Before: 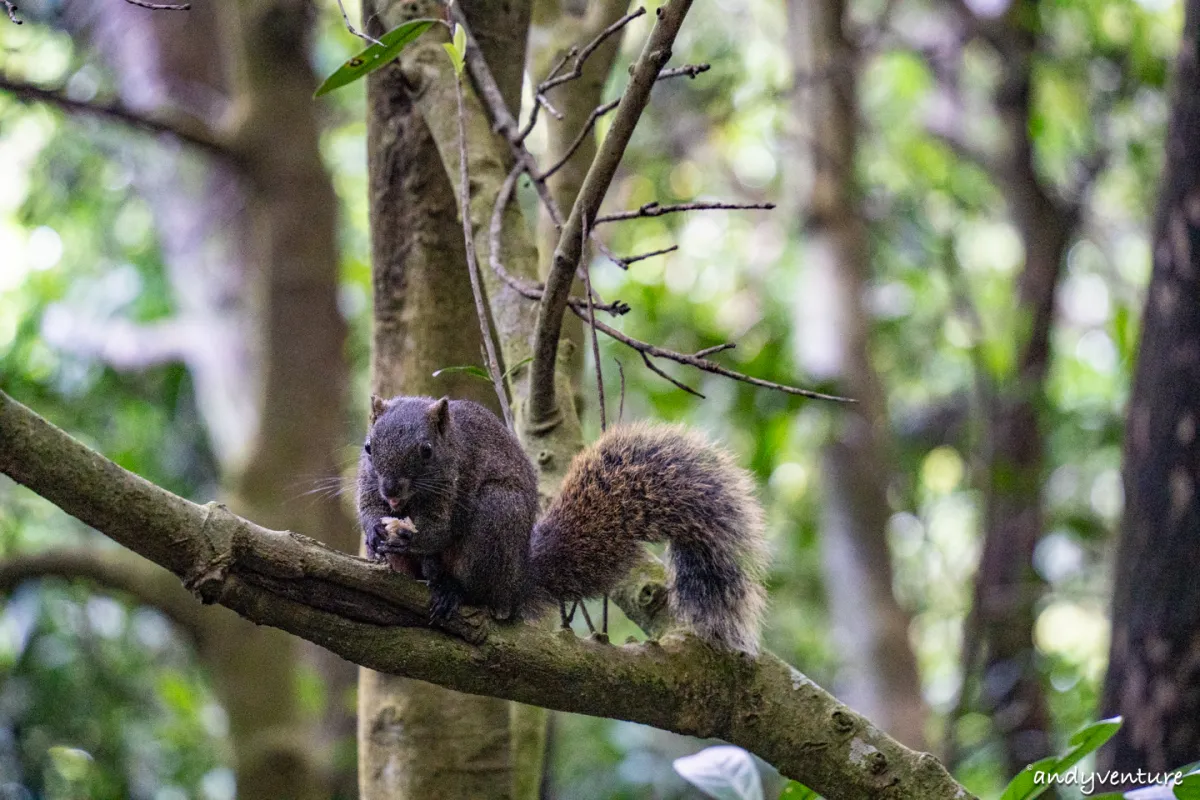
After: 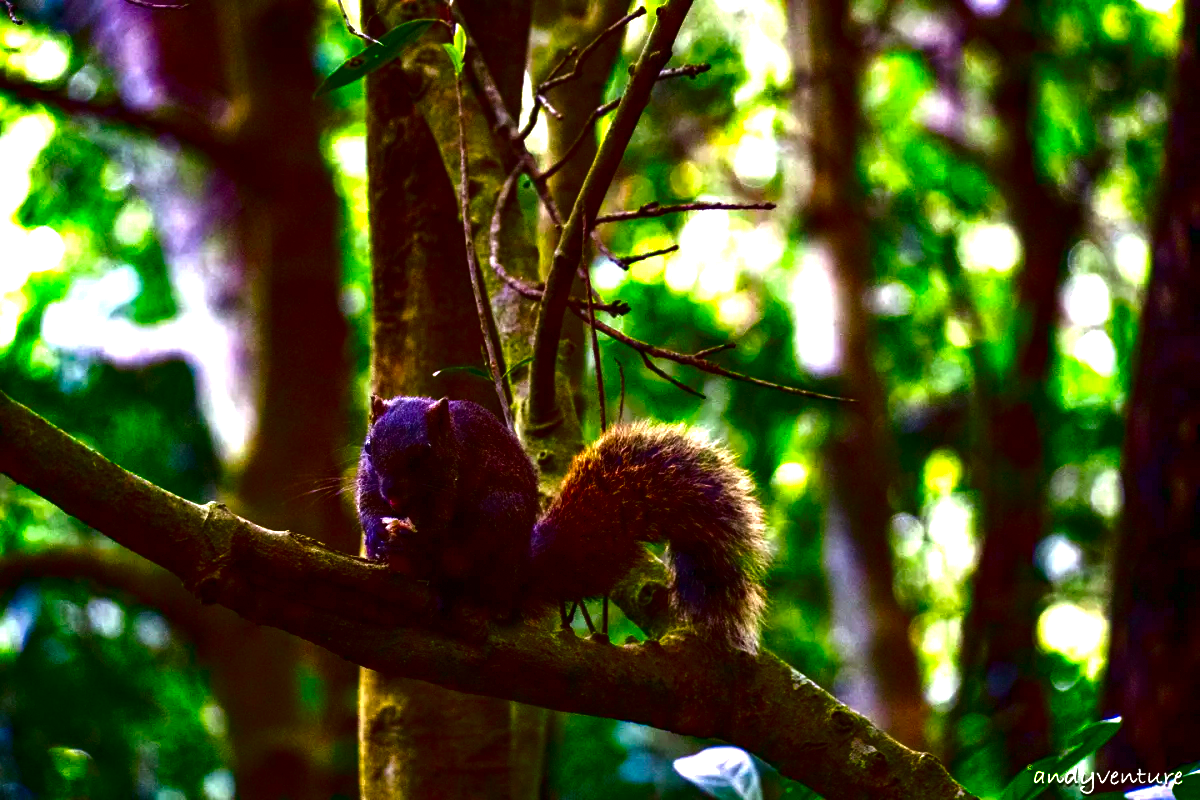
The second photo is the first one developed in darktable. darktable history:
contrast brightness saturation: brightness -0.982, saturation 0.995
color correction: highlights a* -1.36, highlights b* 10.37, shadows a* 0.363, shadows b* 20
color balance rgb: linear chroma grading › global chroma 15.358%, perceptual saturation grading › global saturation 17.834%, perceptual brilliance grading › global brilliance 18.818%, global vibrance 20%
